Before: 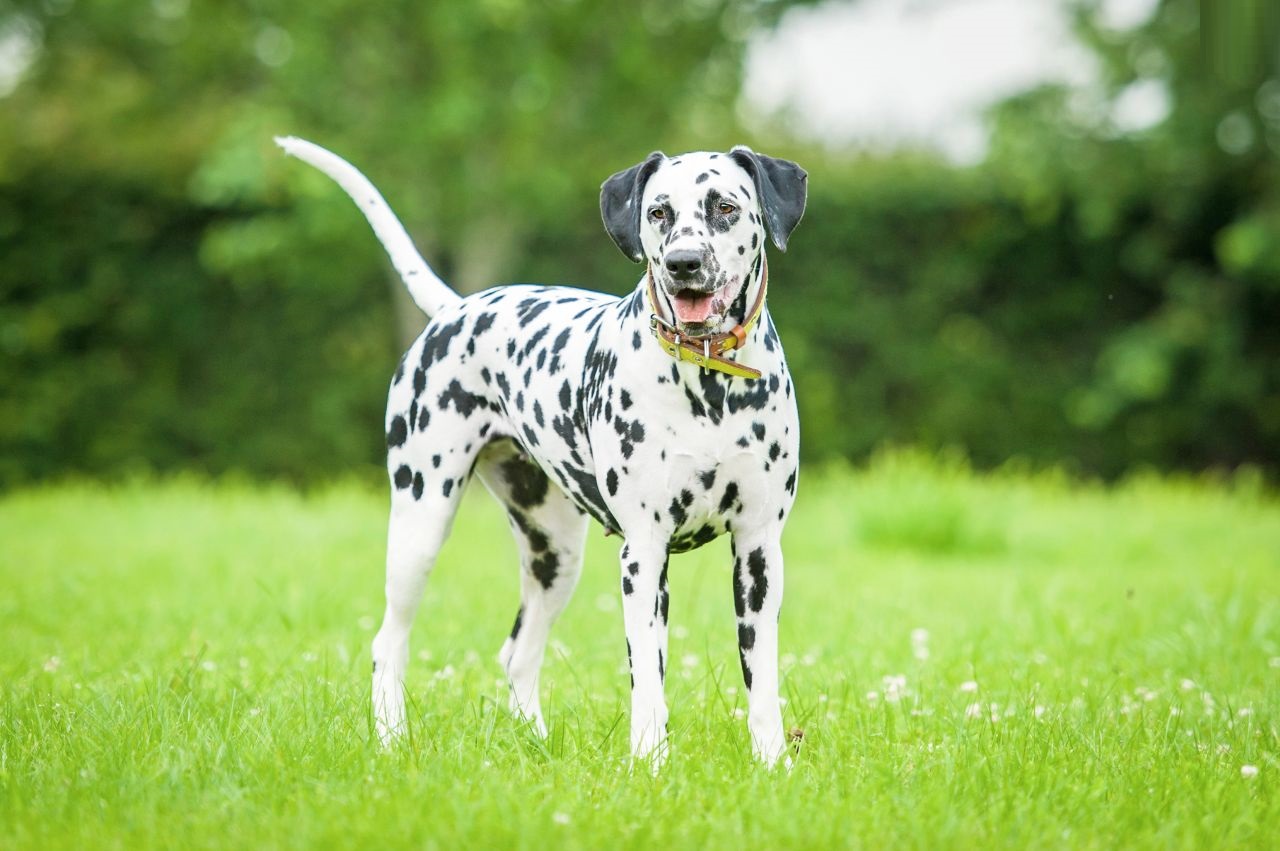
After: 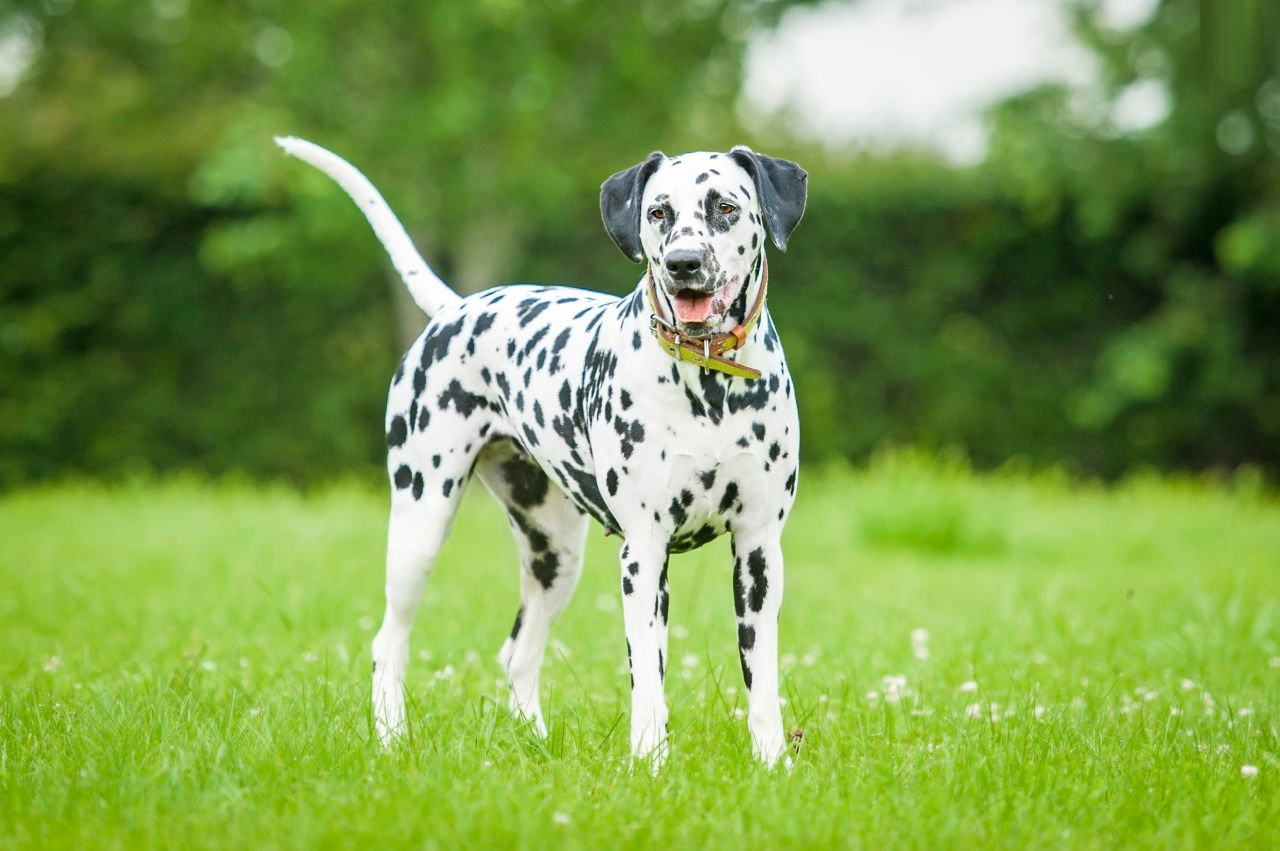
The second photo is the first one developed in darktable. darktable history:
contrast brightness saturation: contrast 0.04, saturation 0.16
color zones: curves: ch0 [(0, 0.5) (0.143, 0.5) (0.286, 0.456) (0.429, 0.5) (0.571, 0.5) (0.714, 0.5) (0.857, 0.5) (1, 0.5)]; ch1 [(0, 0.5) (0.143, 0.5) (0.286, 0.422) (0.429, 0.5) (0.571, 0.5) (0.714, 0.5) (0.857, 0.5) (1, 0.5)]
